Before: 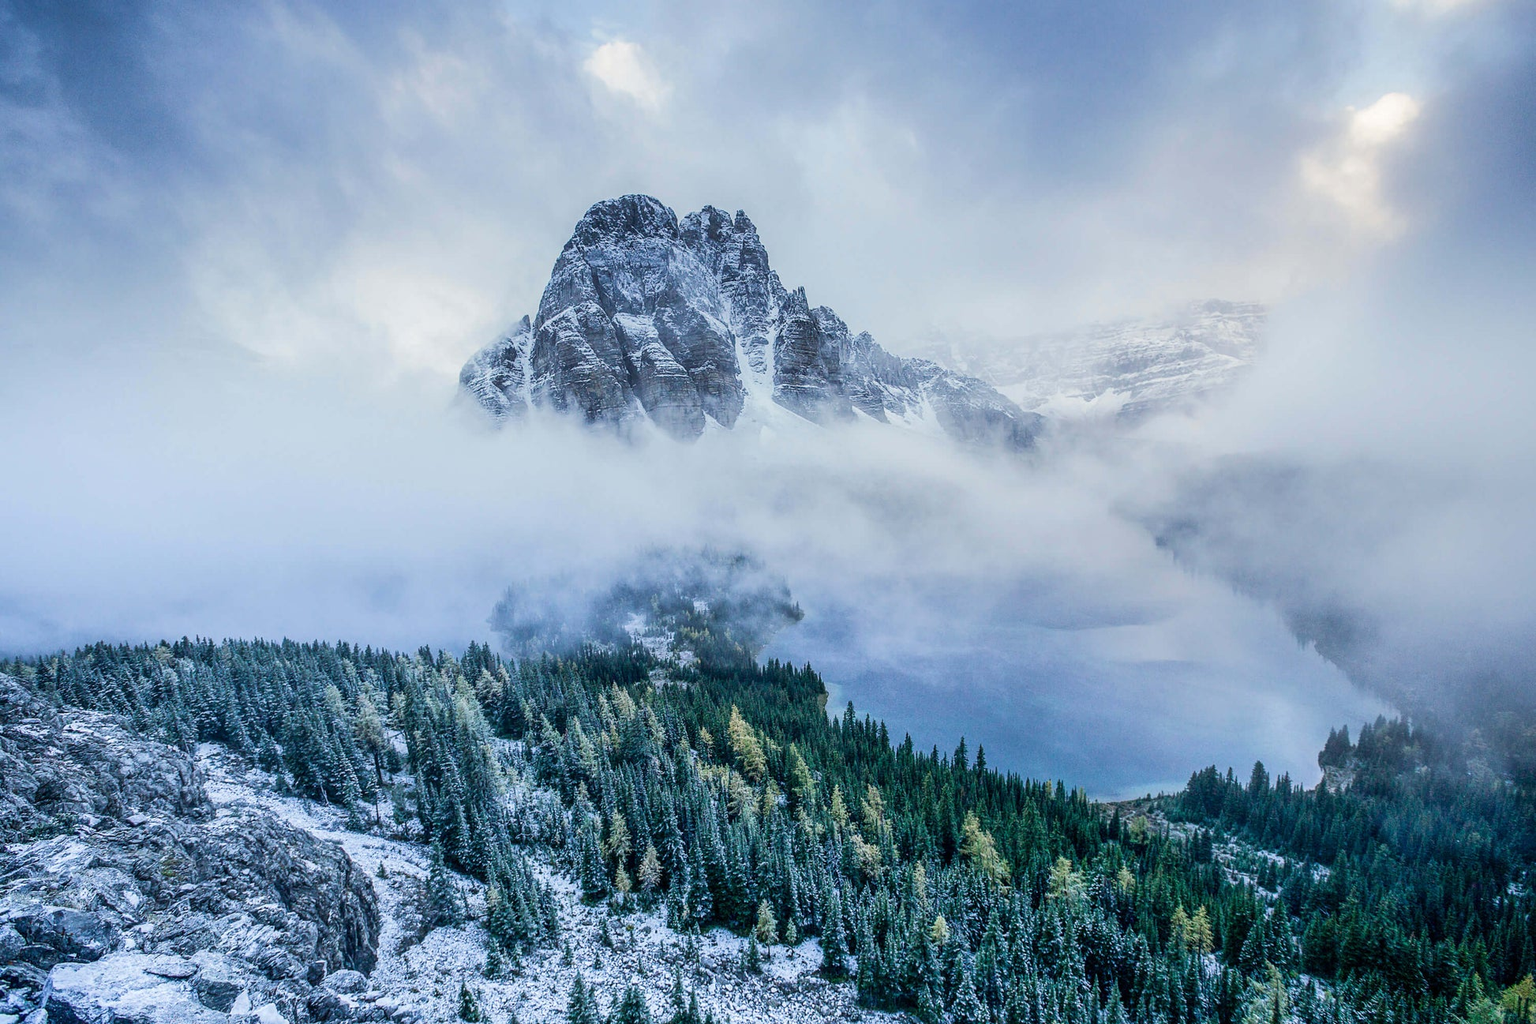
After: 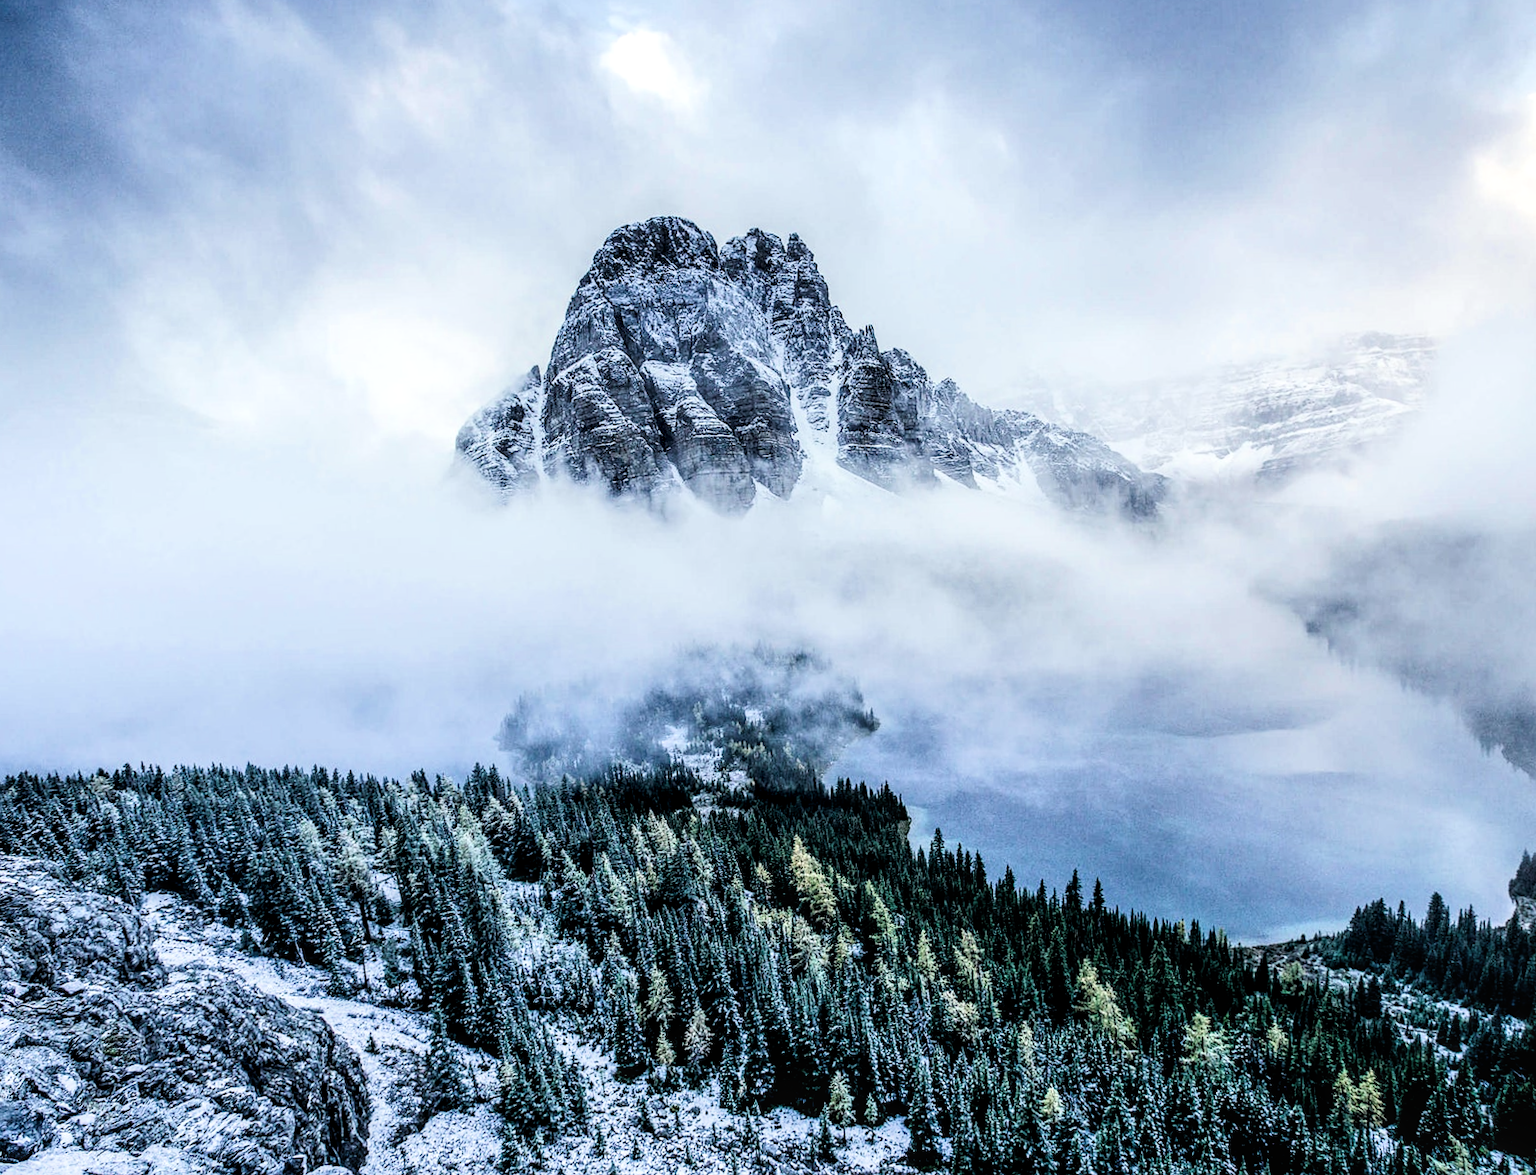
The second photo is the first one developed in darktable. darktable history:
crop and rotate: angle 1°, left 4.281%, top 0.642%, right 11.383%, bottom 2.486%
filmic rgb: black relative exposure -3.75 EV, white relative exposure 2.4 EV, dynamic range scaling -50%, hardness 3.42, latitude 30%, contrast 1.8
local contrast: detail 130%
